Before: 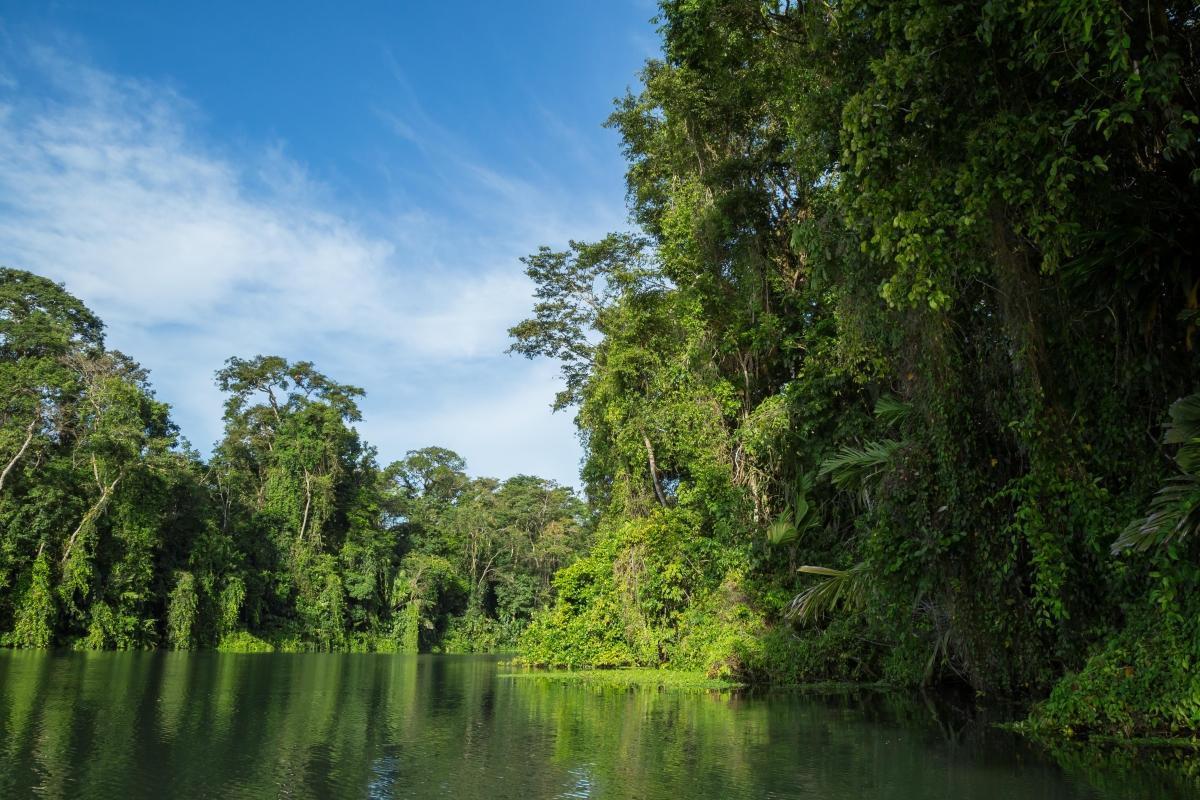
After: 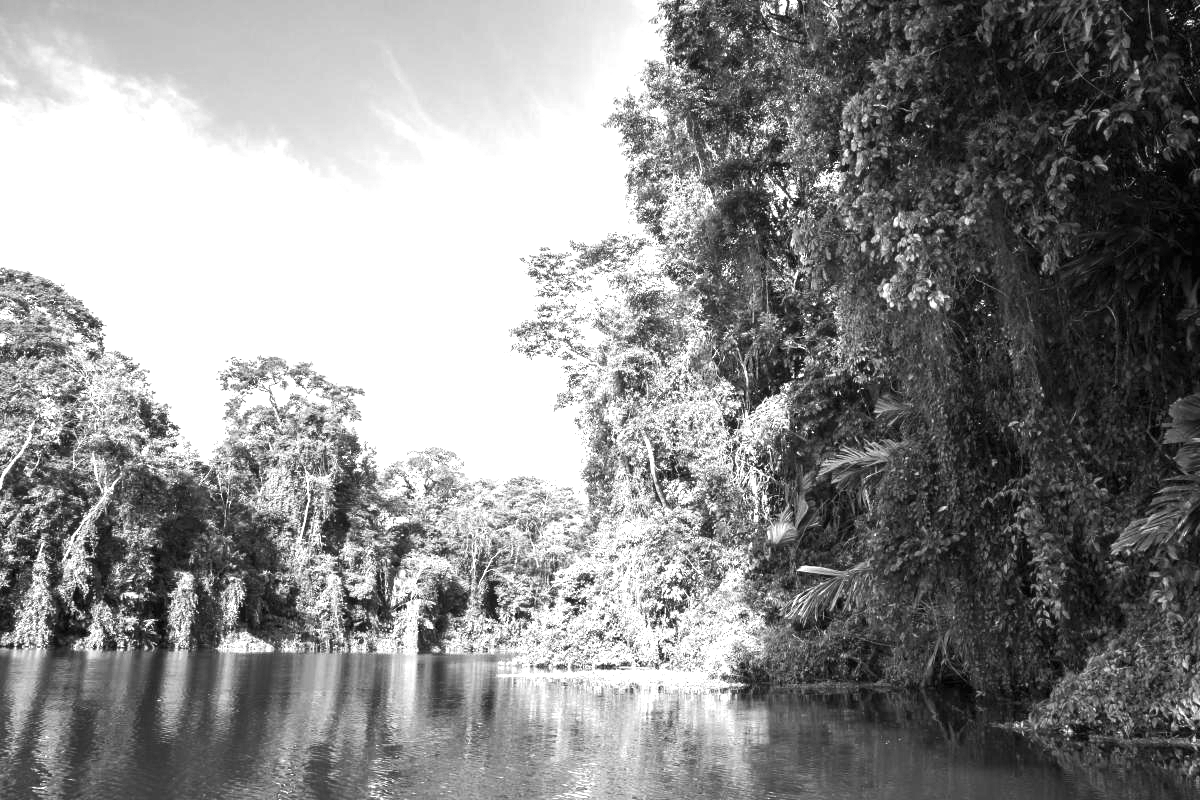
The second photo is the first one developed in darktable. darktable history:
exposure: black level correction 0, exposure 0.7 EV, compensate exposure bias true, compensate highlight preservation false
monochrome: on, module defaults
color balance rgb: linear chroma grading › shadows -10%, linear chroma grading › global chroma 20%, perceptual saturation grading › global saturation 15%, perceptual brilliance grading › global brilliance 30%, perceptual brilliance grading › highlights 12%, perceptual brilliance grading › mid-tones 24%, global vibrance 20%
